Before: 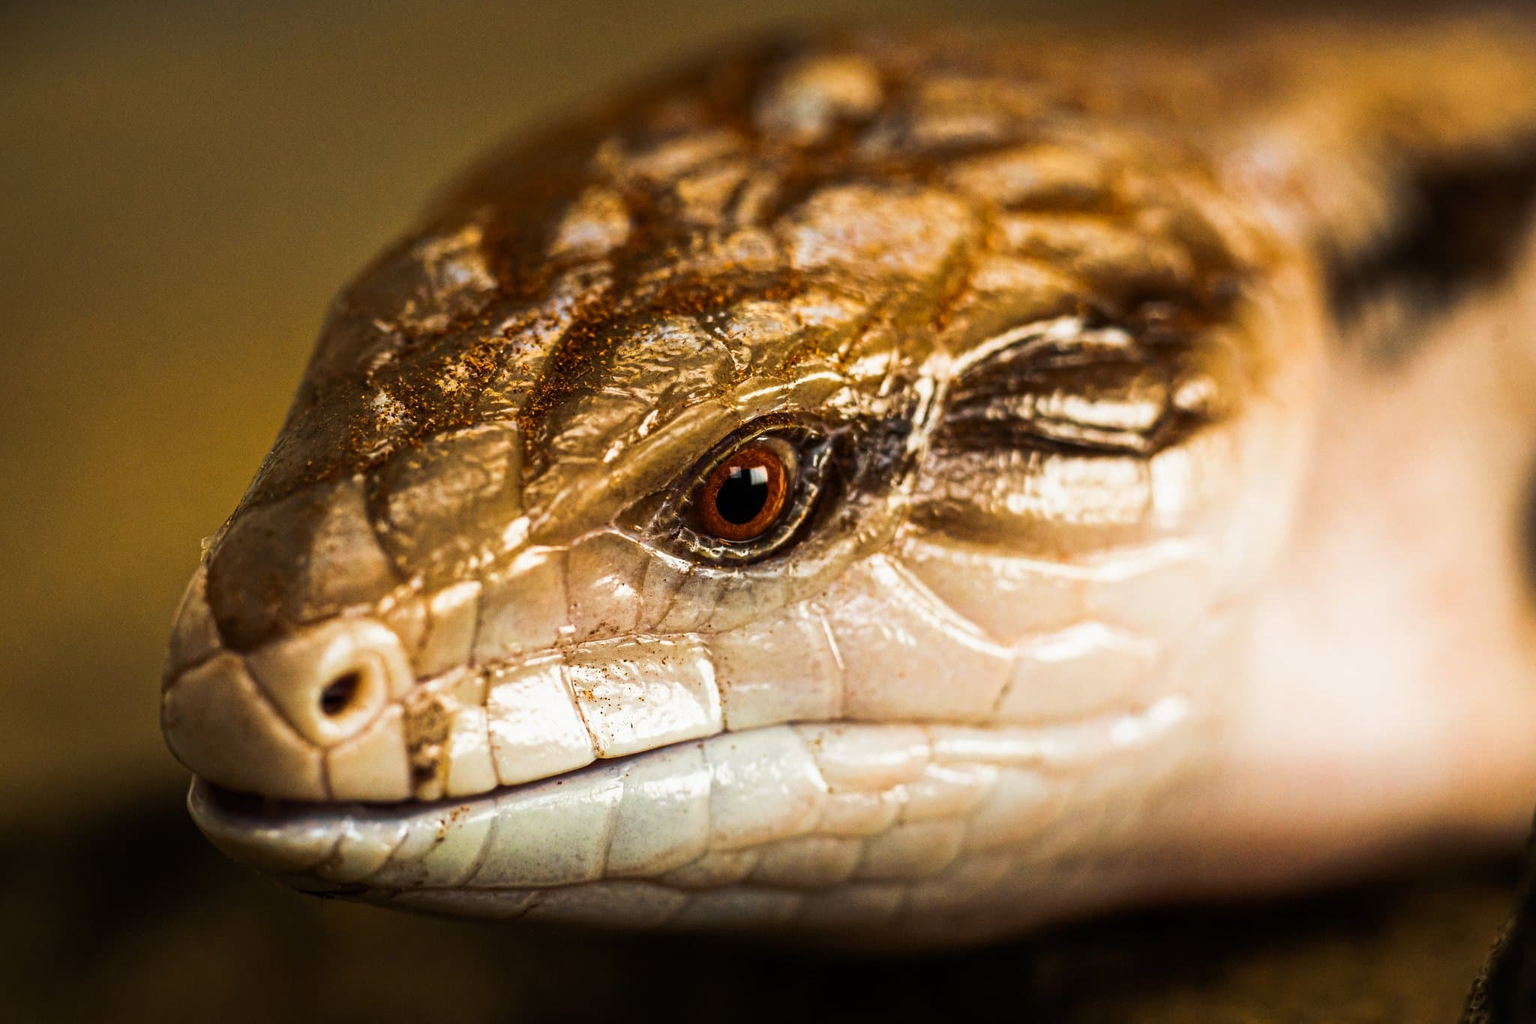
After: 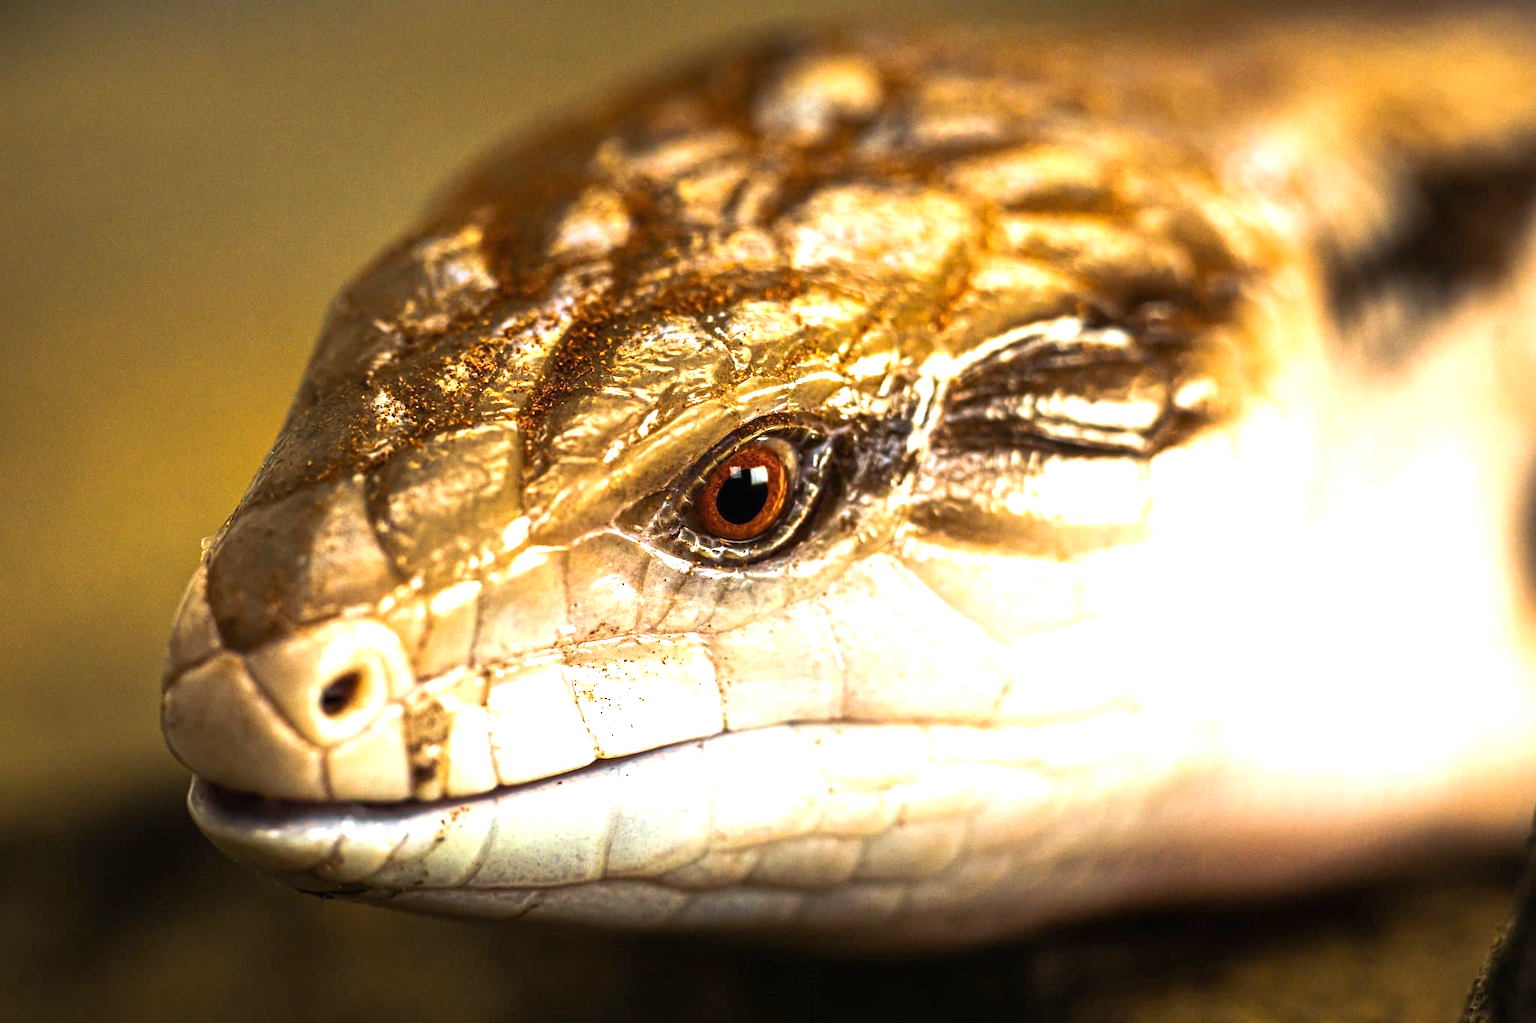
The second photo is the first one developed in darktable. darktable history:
white balance: red 0.967, blue 1.049
exposure: black level correction 0, exposure 1.1 EV, compensate exposure bias true, compensate highlight preservation false
